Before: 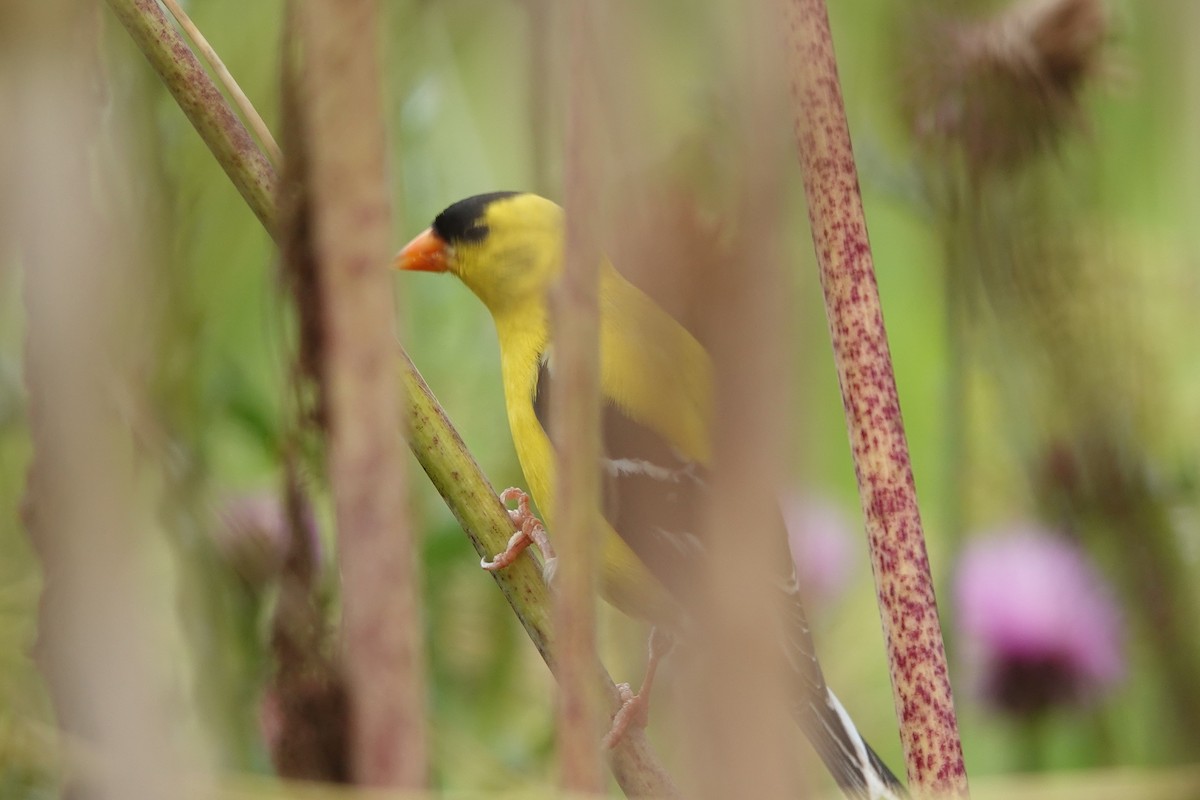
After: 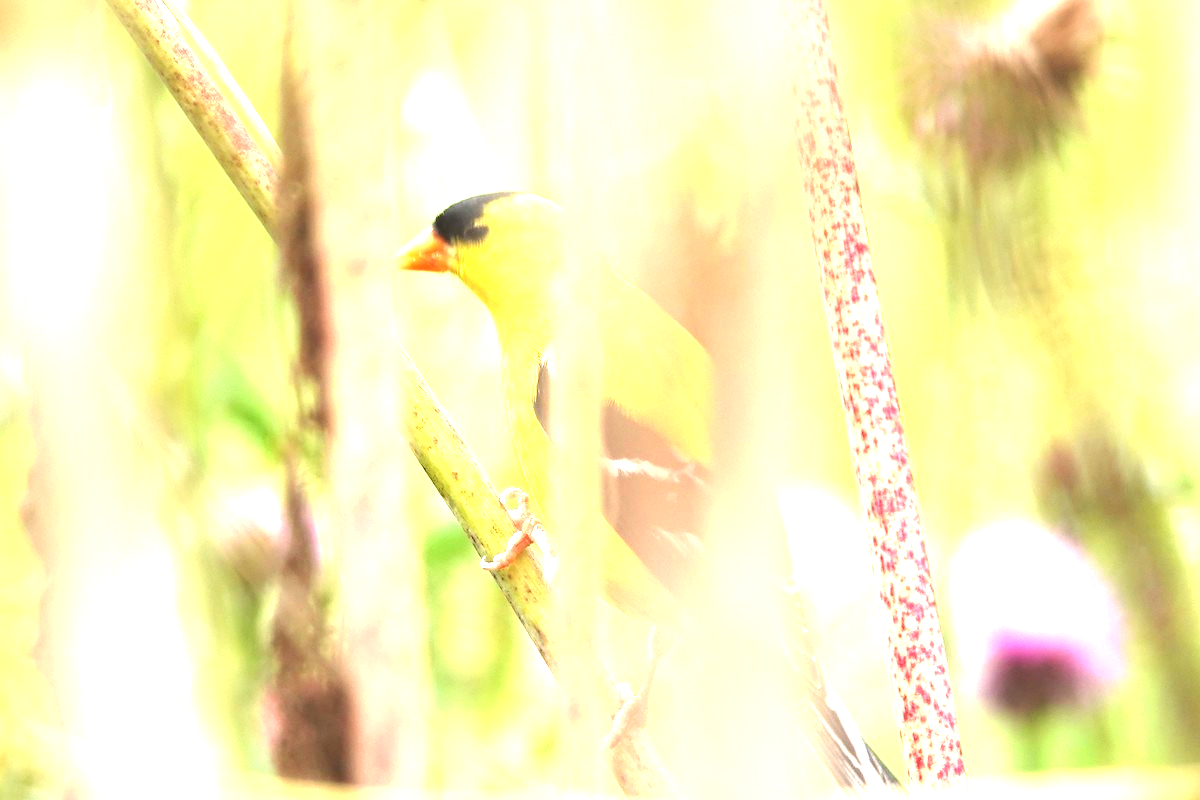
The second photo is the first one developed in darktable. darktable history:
exposure: black level correction 0, exposure 2.356 EV, compensate highlight preservation false
